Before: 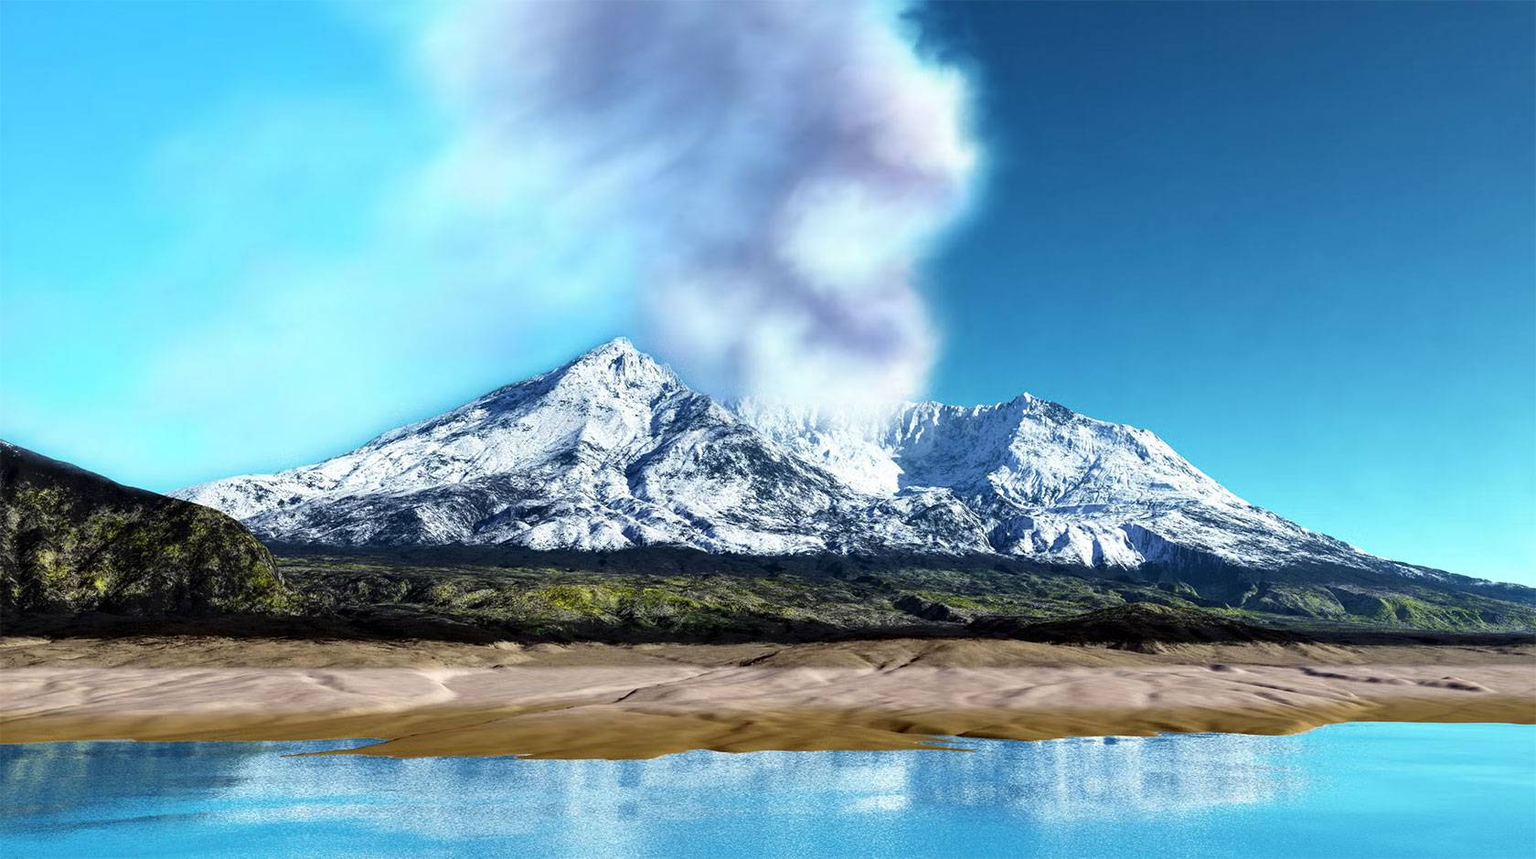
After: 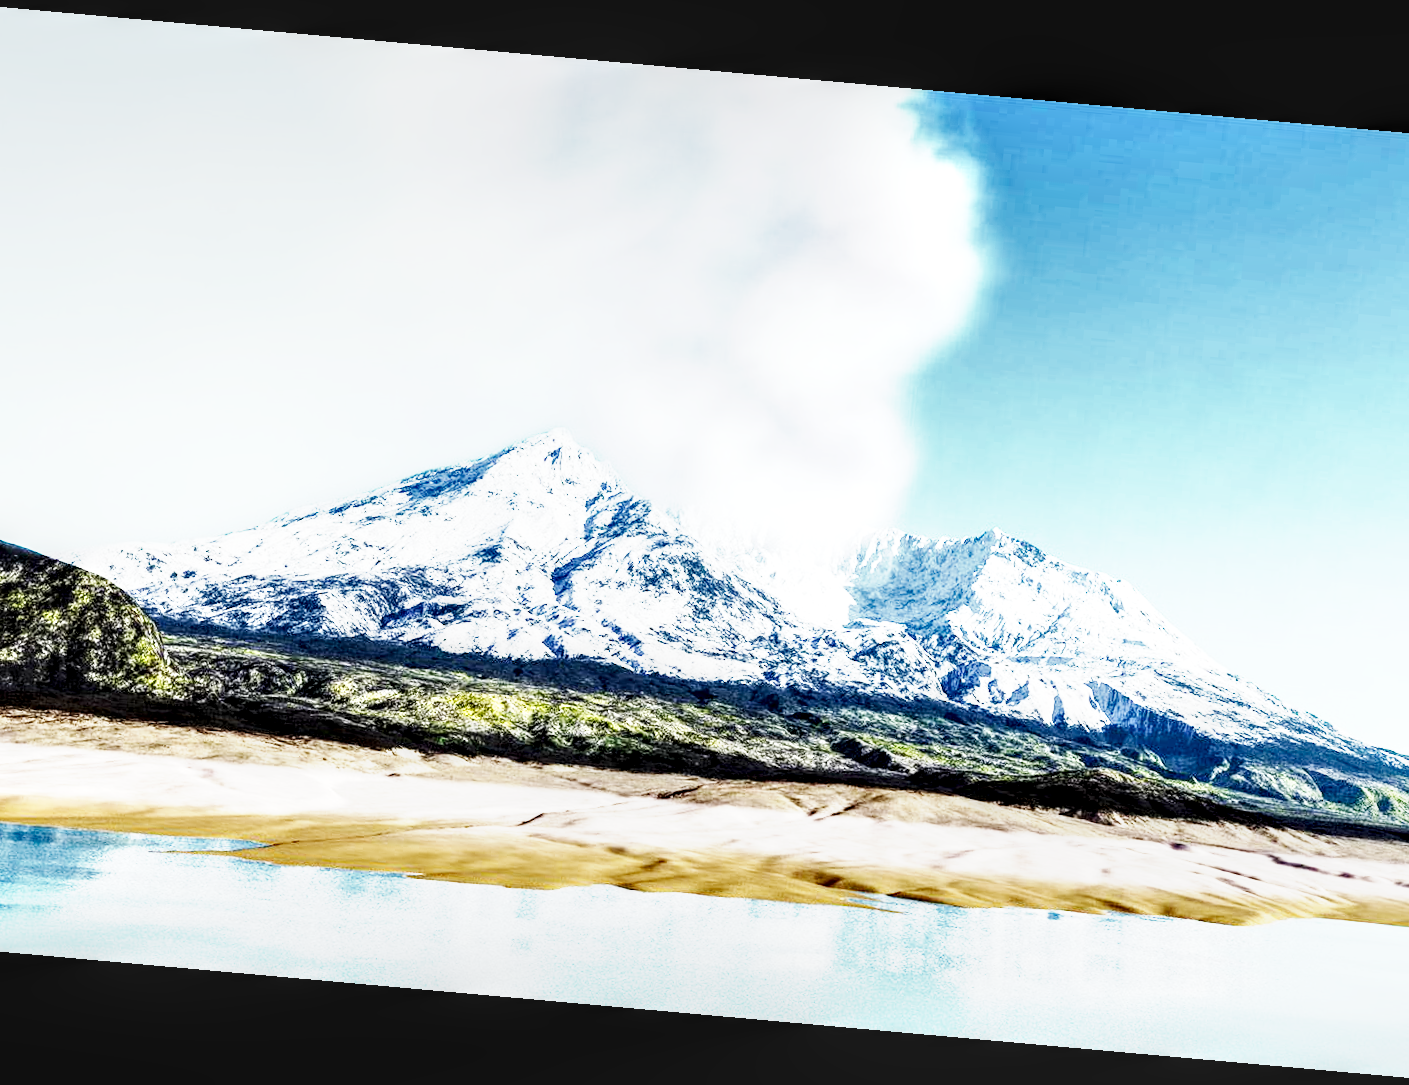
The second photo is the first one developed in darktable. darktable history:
crop and rotate: left 9.597%, right 10.195%
exposure: black level correction 0, exposure 1.2 EV, compensate exposure bias true, compensate highlight preservation false
contrast brightness saturation: saturation -0.17
local contrast: detail 160%
rotate and perspective: rotation 5.12°, automatic cropping off
base curve: curves: ch0 [(0, 0) (0.007, 0.004) (0.027, 0.03) (0.046, 0.07) (0.207, 0.54) (0.442, 0.872) (0.673, 0.972) (1, 1)], preserve colors none
